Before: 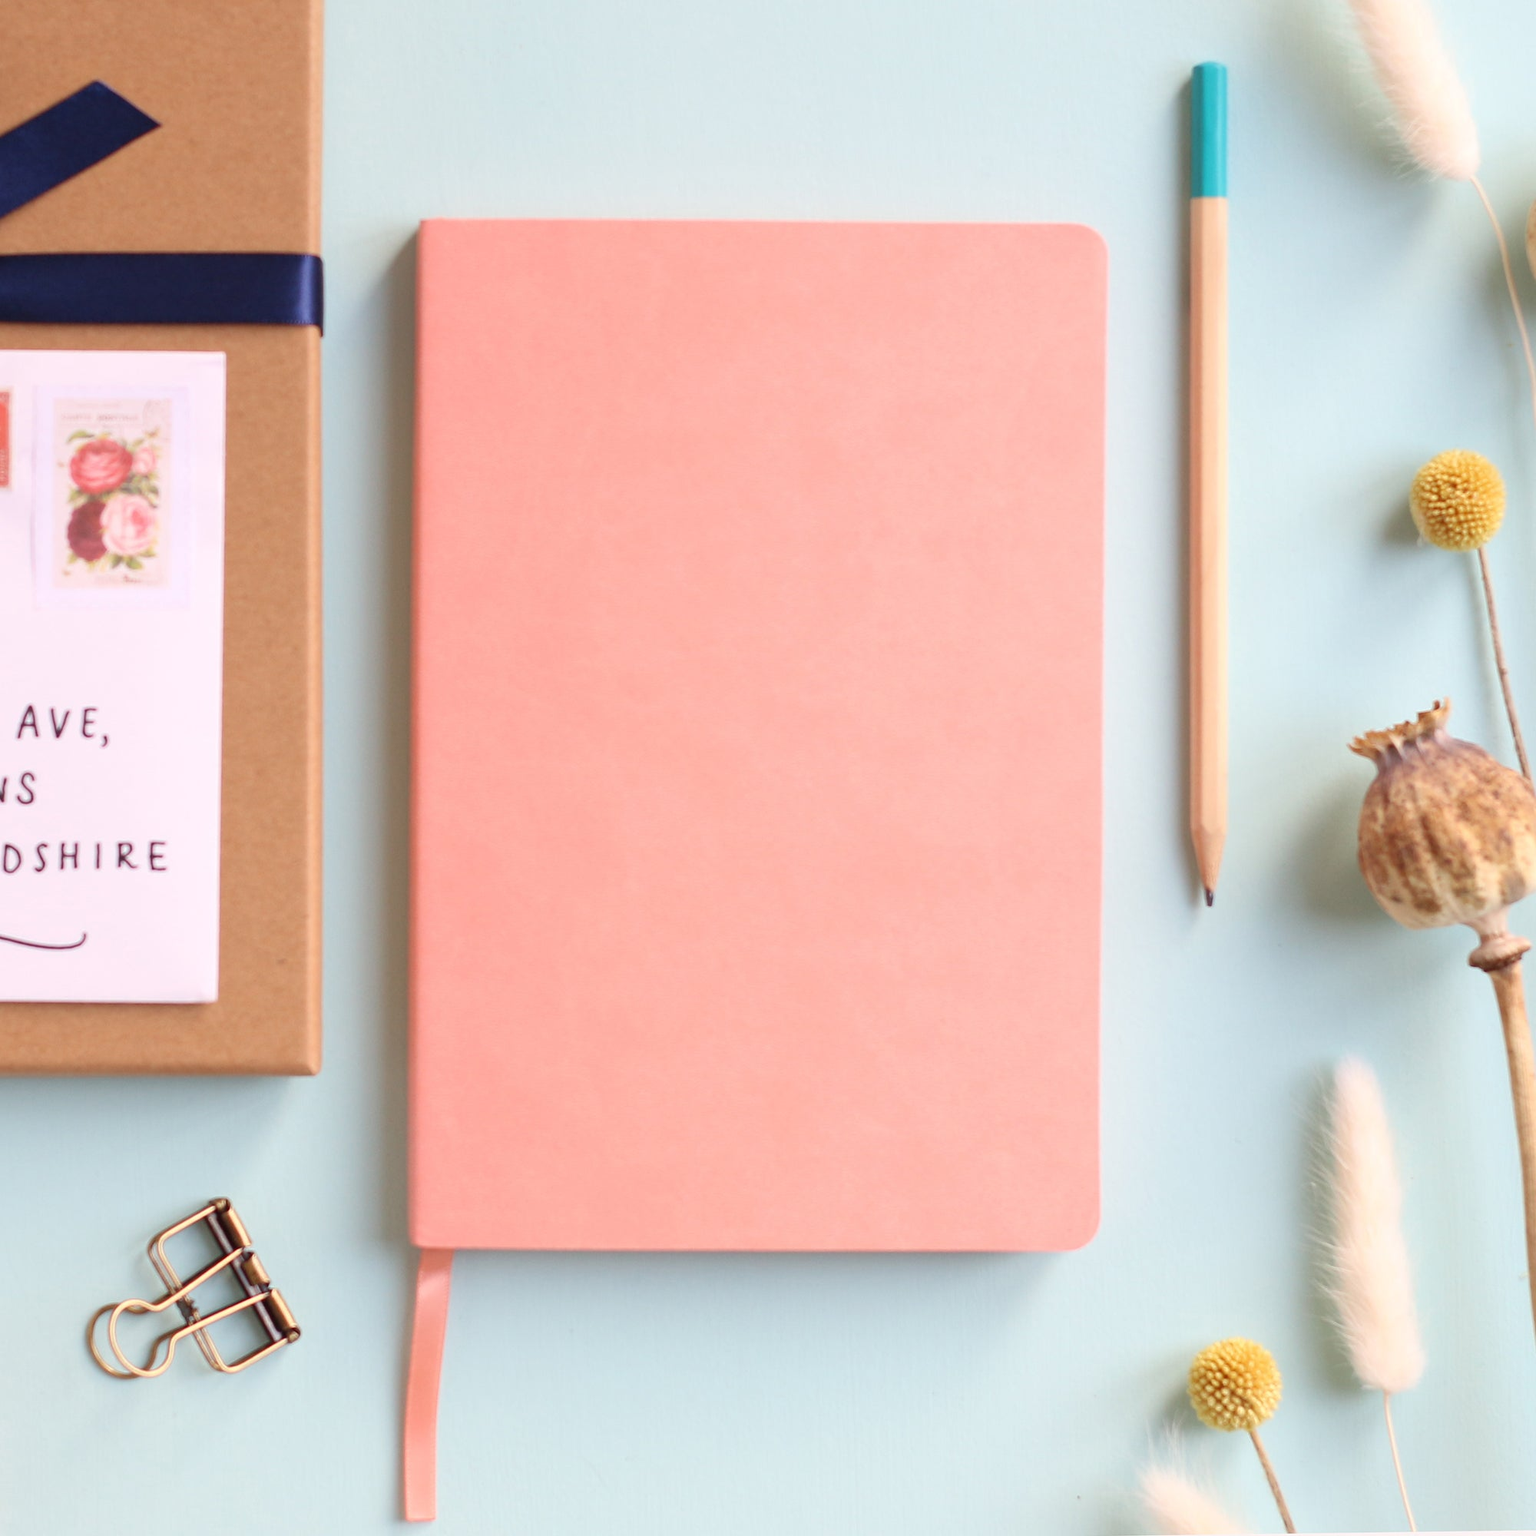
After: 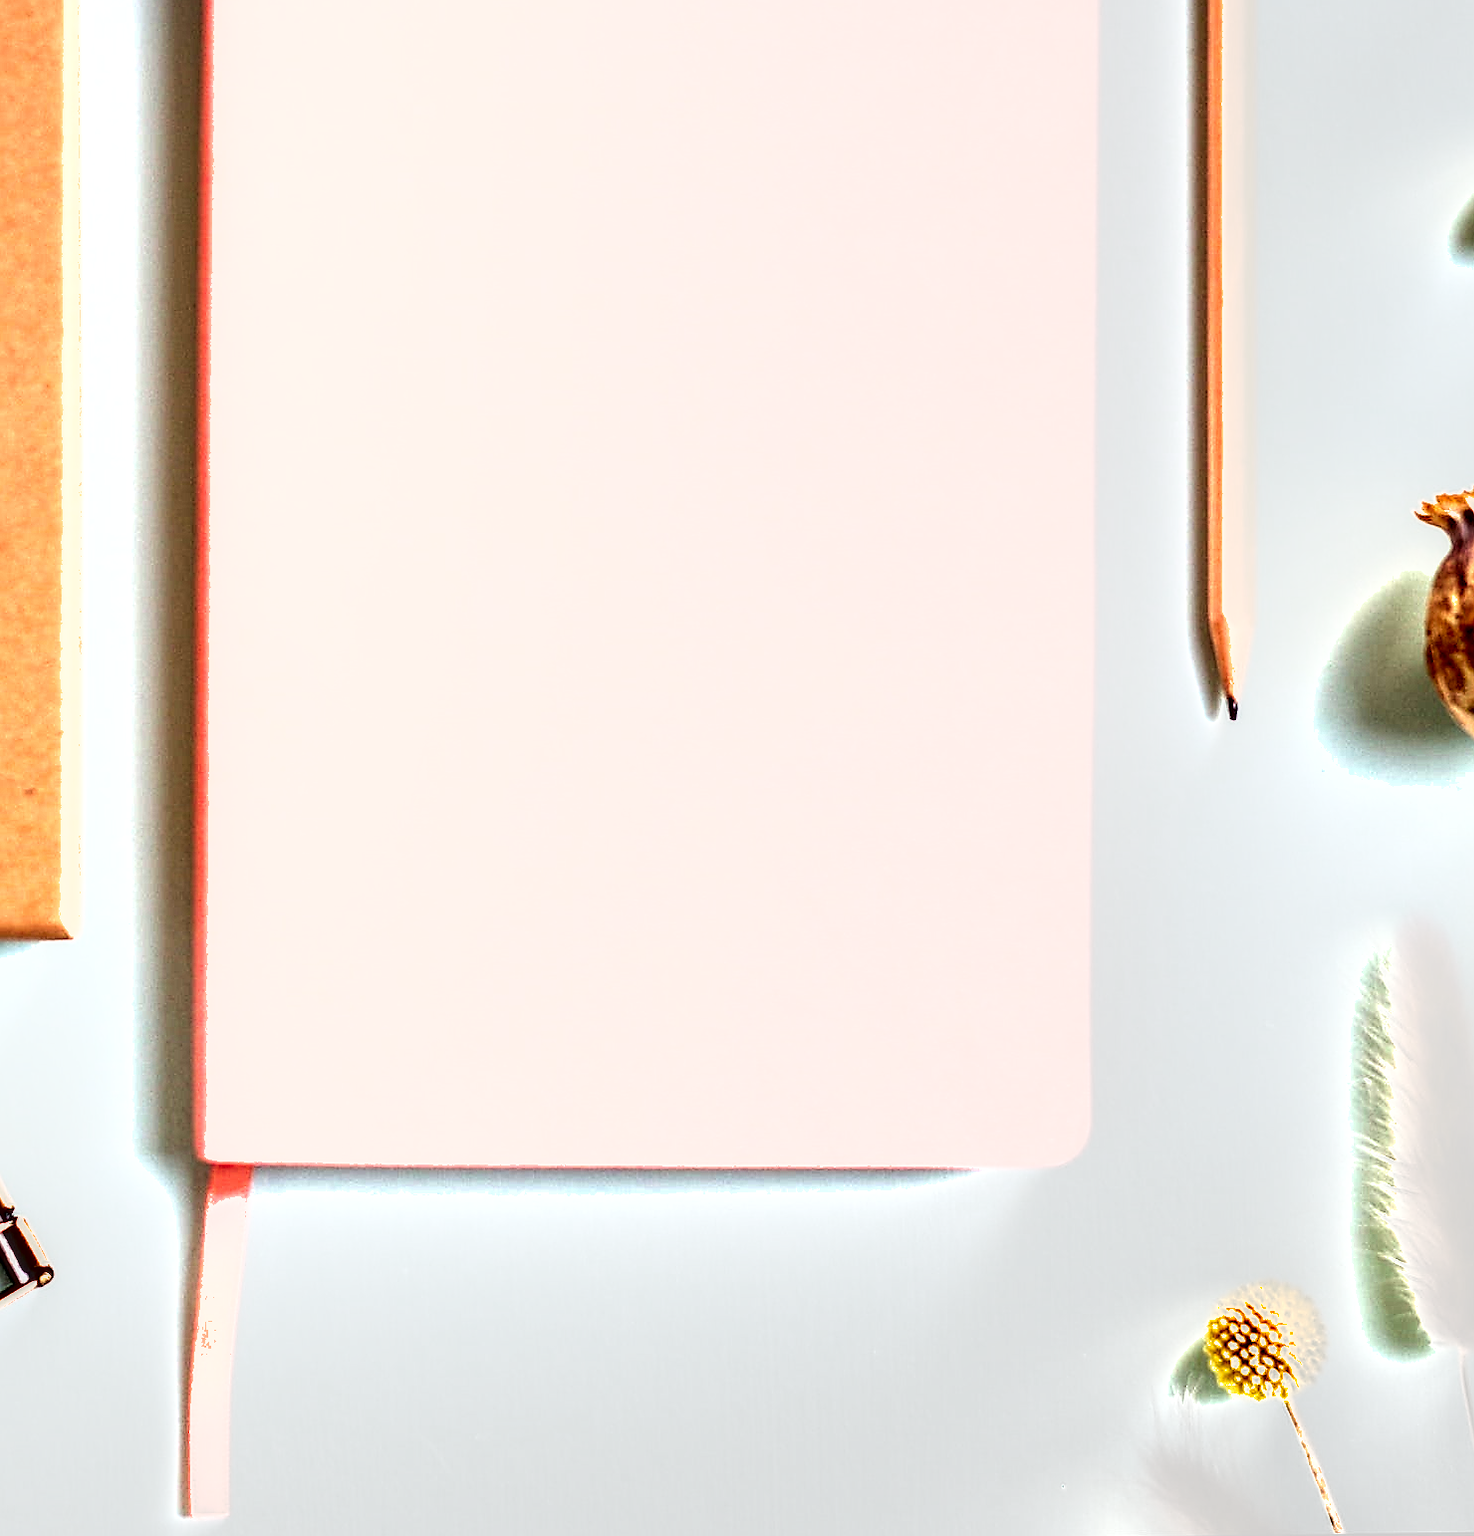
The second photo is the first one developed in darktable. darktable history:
crop: left 16.871%, top 22.857%, right 9.116%
sharpen: radius 1.4, amount 1.25, threshold 0.7
exposure: black level correction 0, exposure 1.2 EV, compensate exposure bias true, compensate highlight preservation false
local contrast: detail 130%
shadows and highlights: radius 337.17, shadows 29.01, soften with gaussian
